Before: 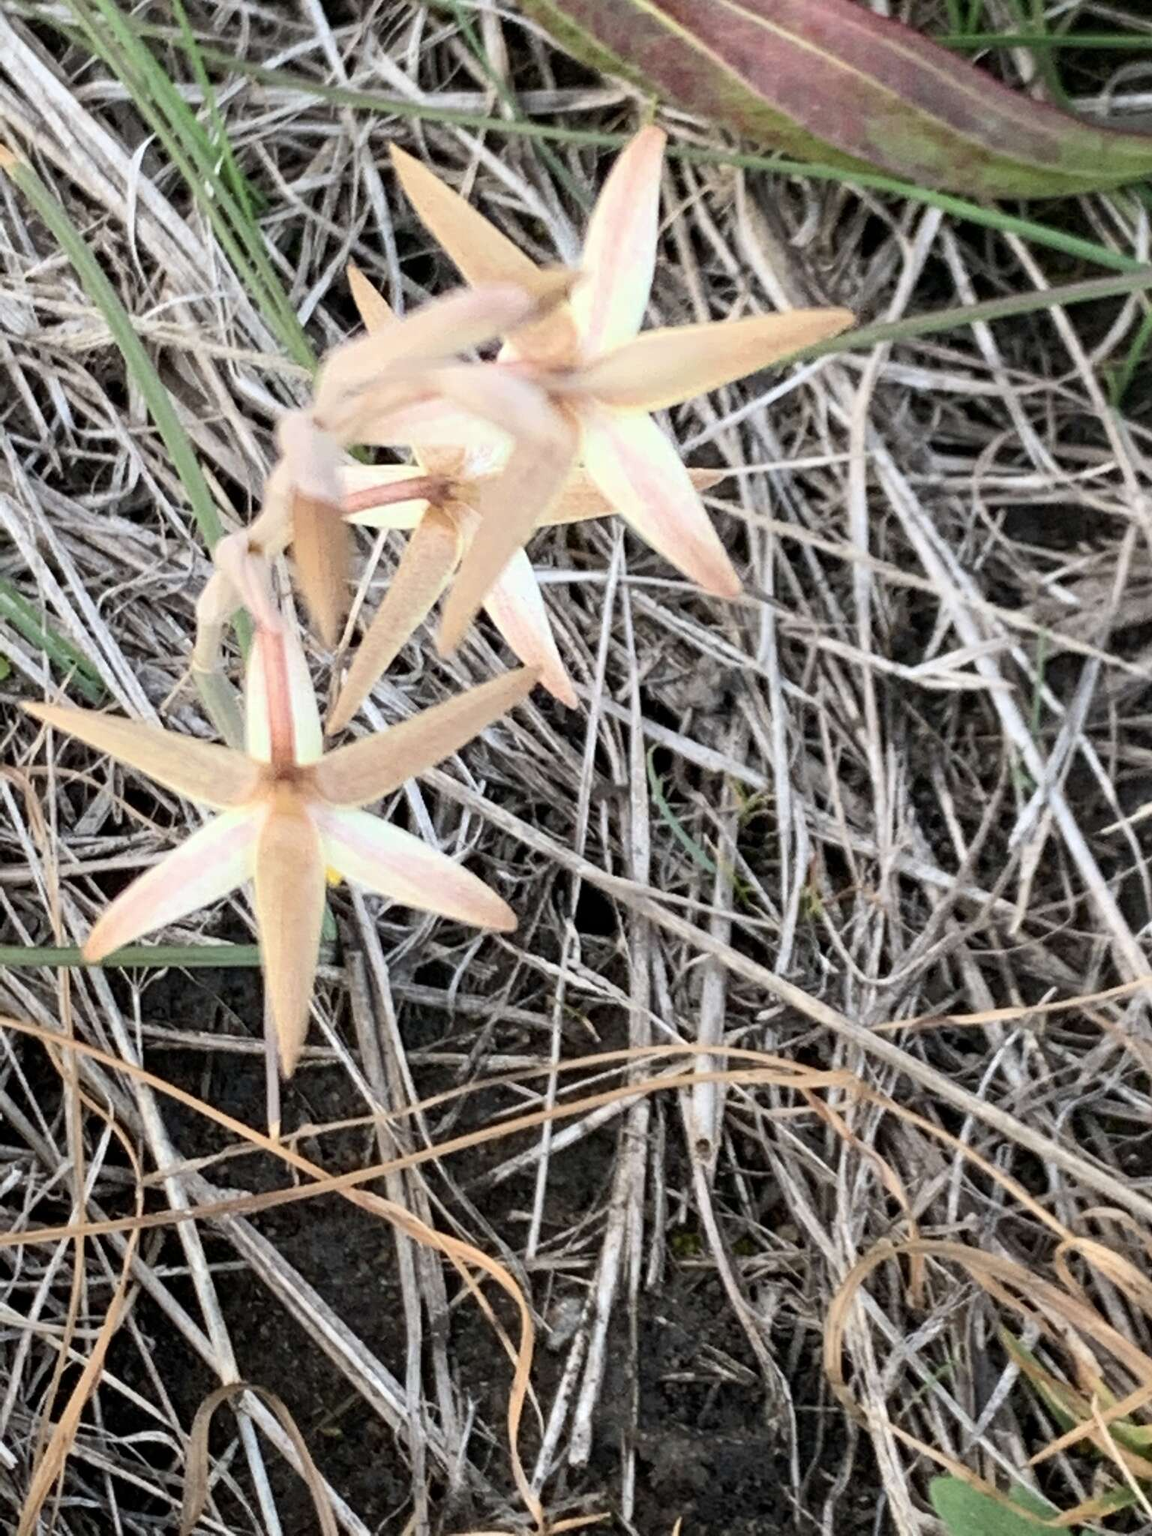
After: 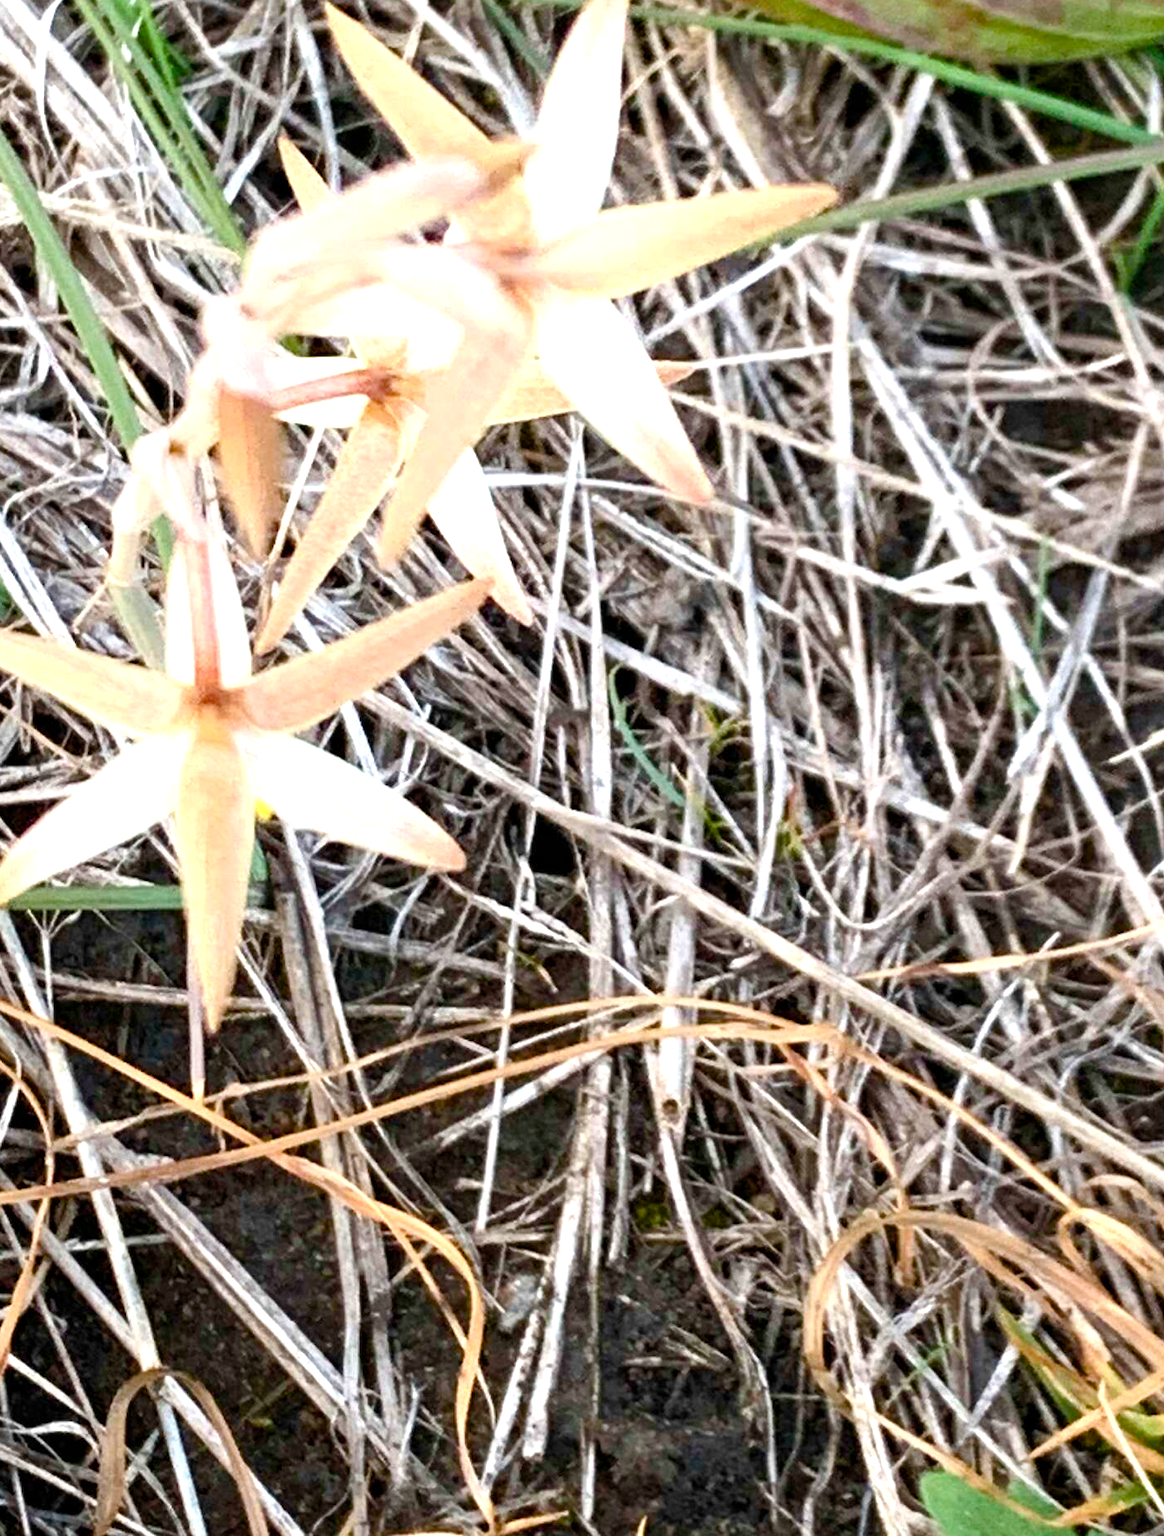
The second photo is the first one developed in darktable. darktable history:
crop and rotate: left 8.262%, top 9.226%
color balance rgb: linear chroma grading › shadows -2.2%, linear chroma grading › highlights -15%, linear chroma grading › global chroma -10%, linear chroma grading › mid-tones -10%, perceptual saturation grading › global saturation 45%, perceptual saturation grading › highlights -50%, perceptual saturation grading › shadows 30%, perceptual brilliance grading › global brilliance 18%, global vibrance 45%
